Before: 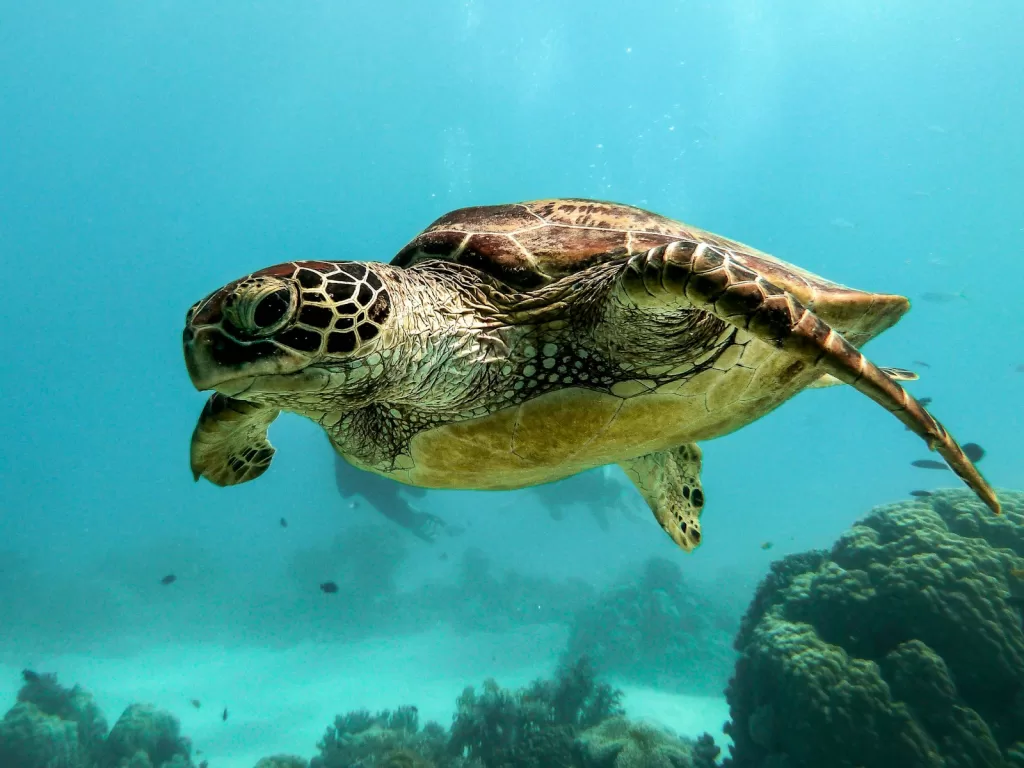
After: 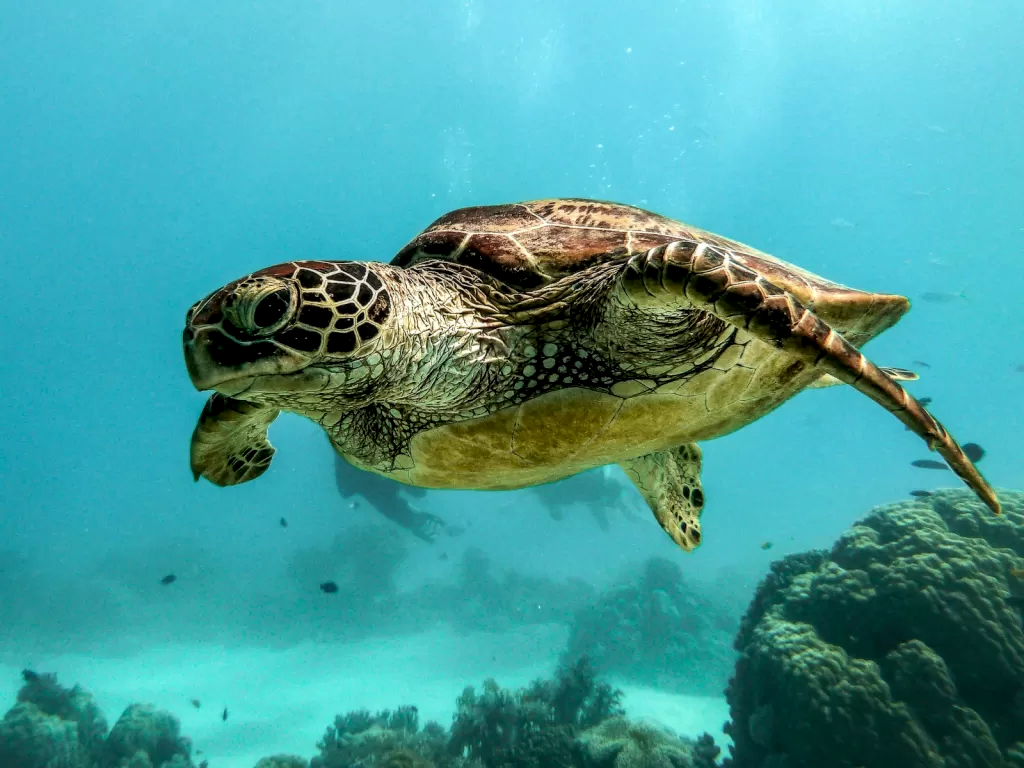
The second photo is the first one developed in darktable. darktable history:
tone curve: color space Lab, linked channels, preserve colors none
local contrast: detail 130%
